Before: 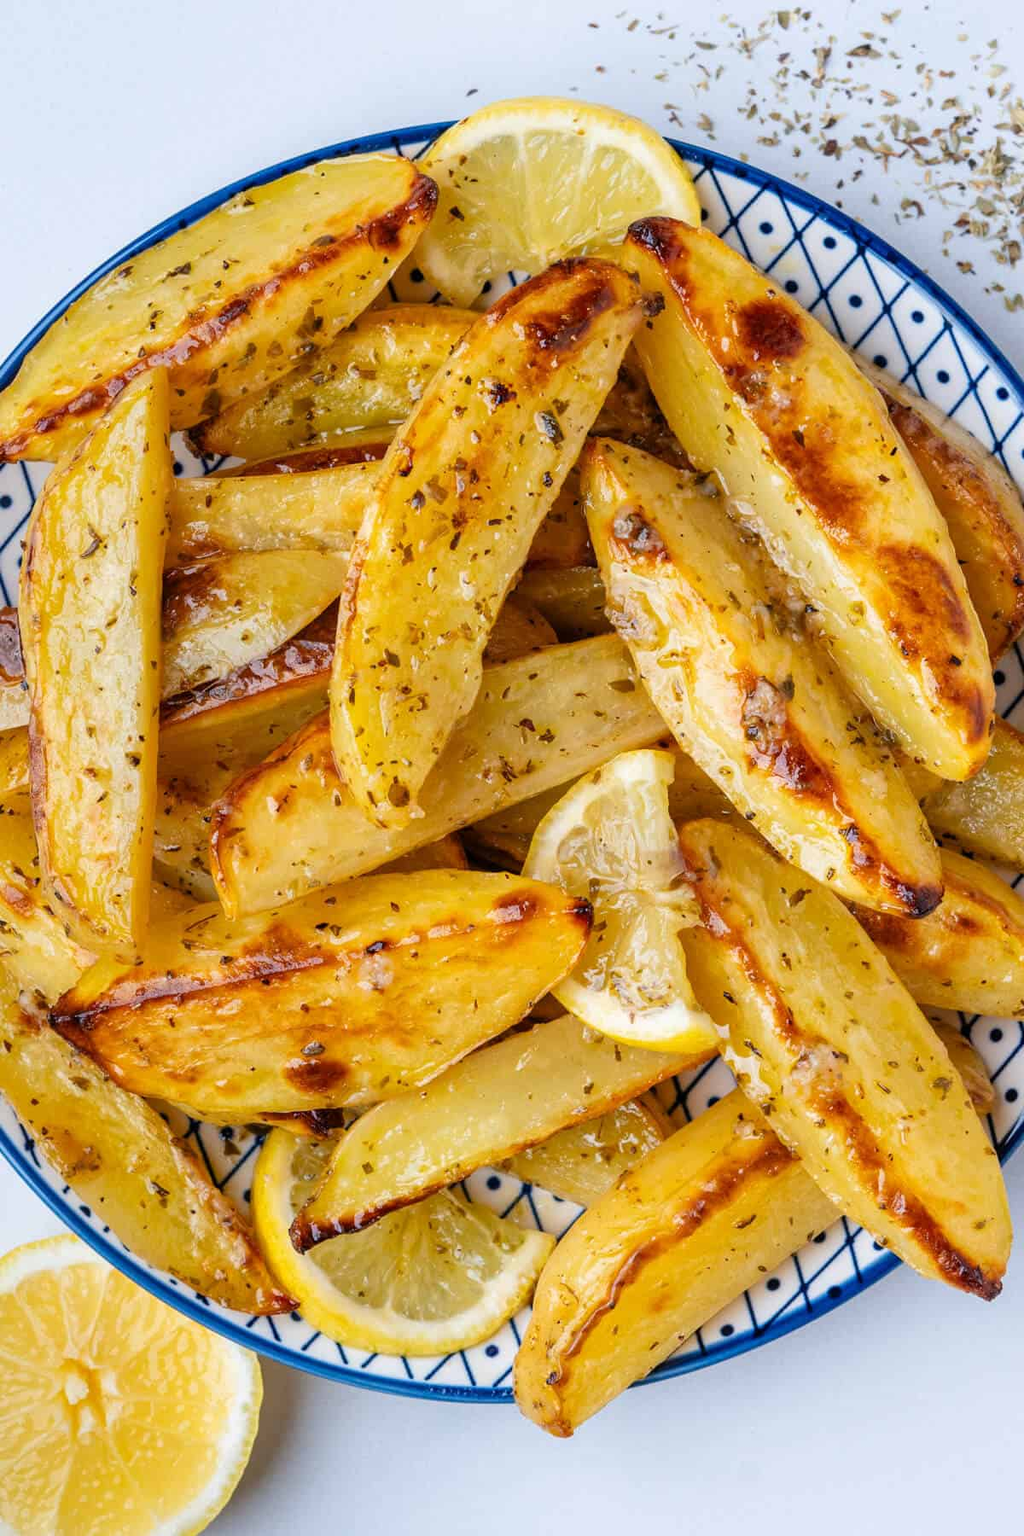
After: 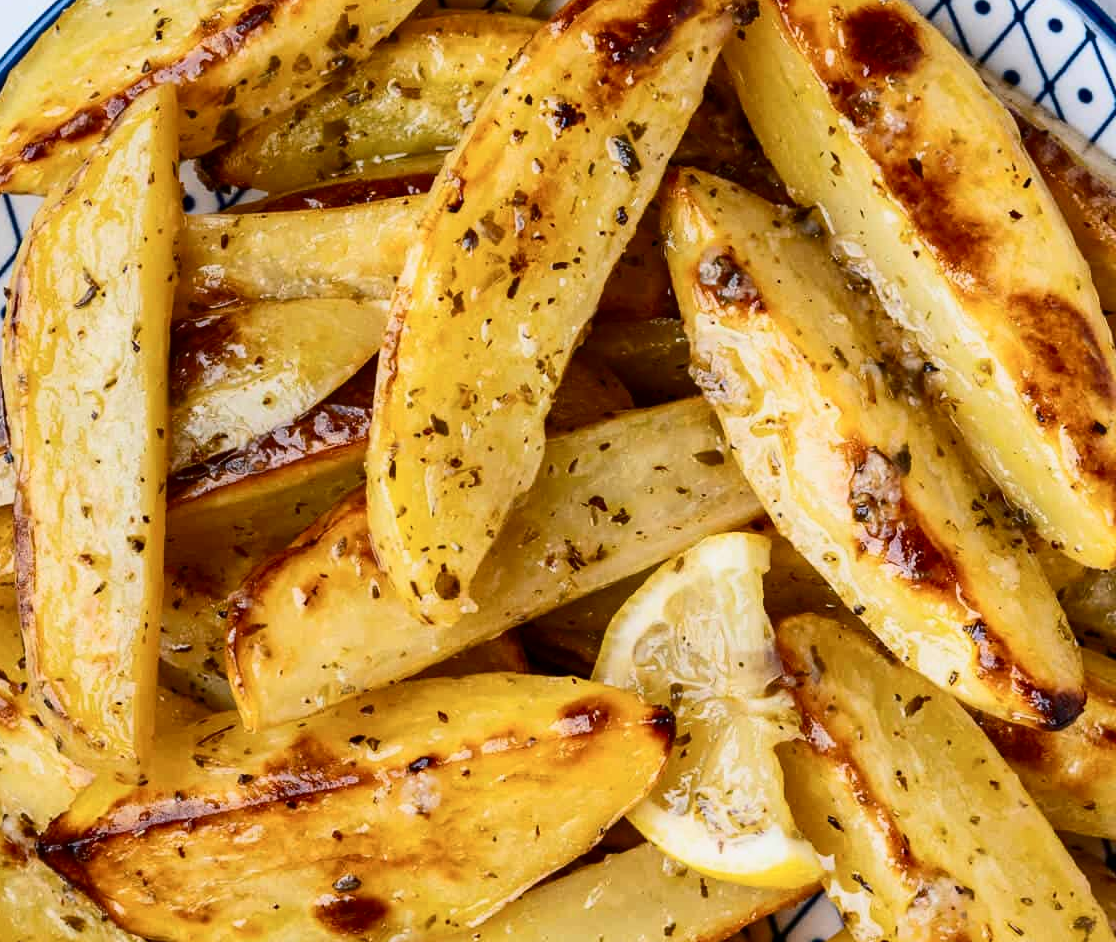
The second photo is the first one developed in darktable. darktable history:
exposure: exposure -0.293 EV, compensate highlight preservation false
contrast brightness saturation: contrast 0.28
crop: left 1.744%, top 19.225%, right 5.069%, bottom 28.357%
